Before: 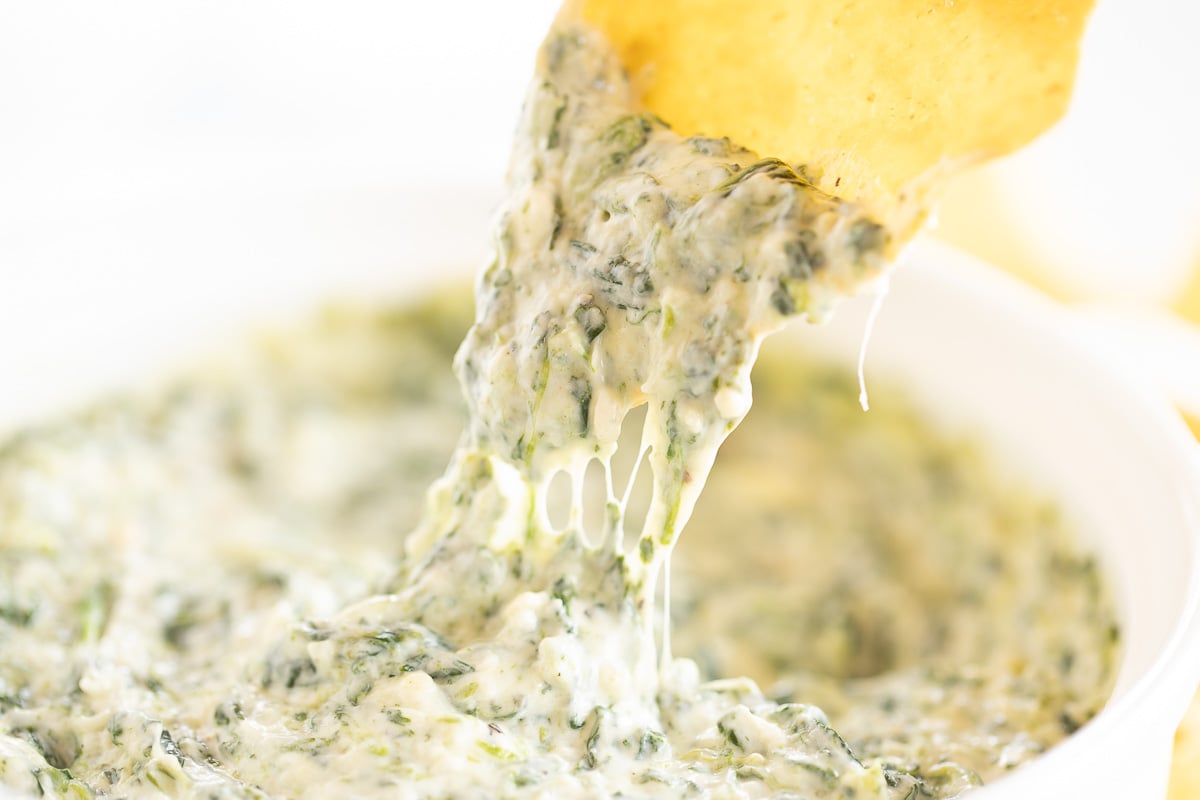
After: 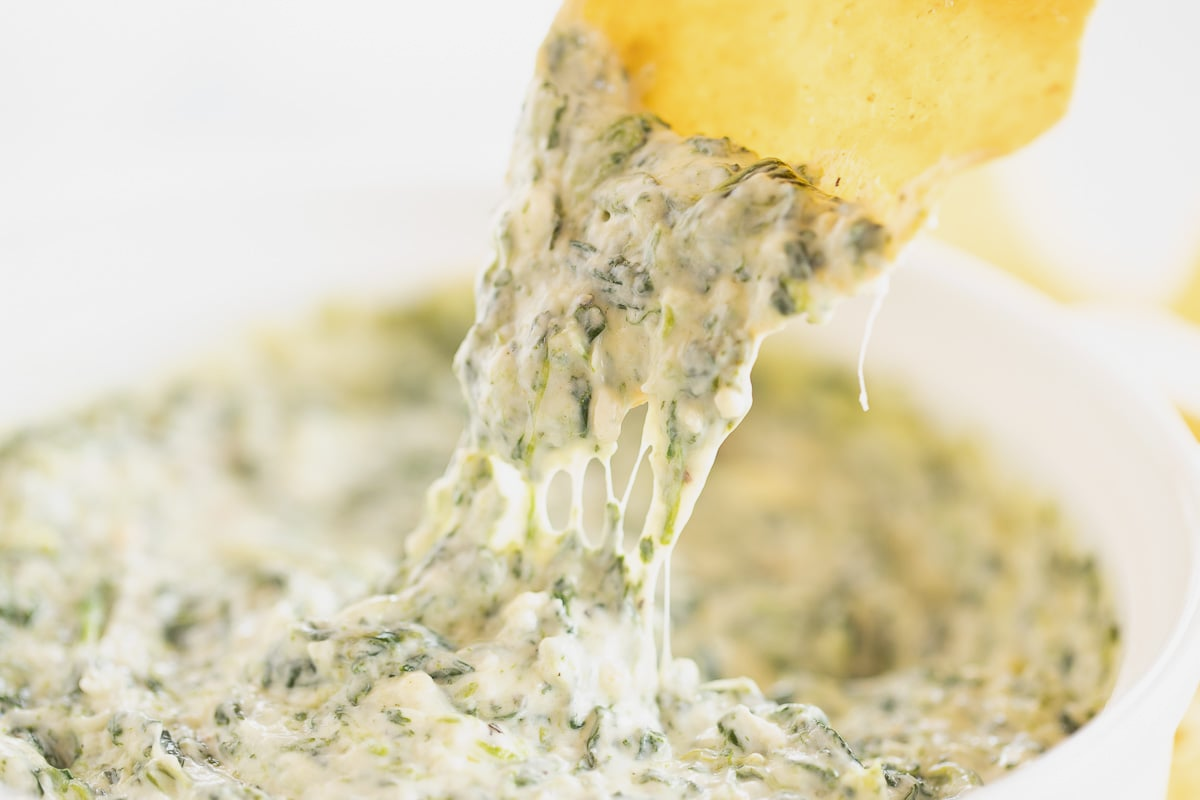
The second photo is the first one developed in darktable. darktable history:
exposure: exposure -0.157 EV, compensate highlight preservation false
